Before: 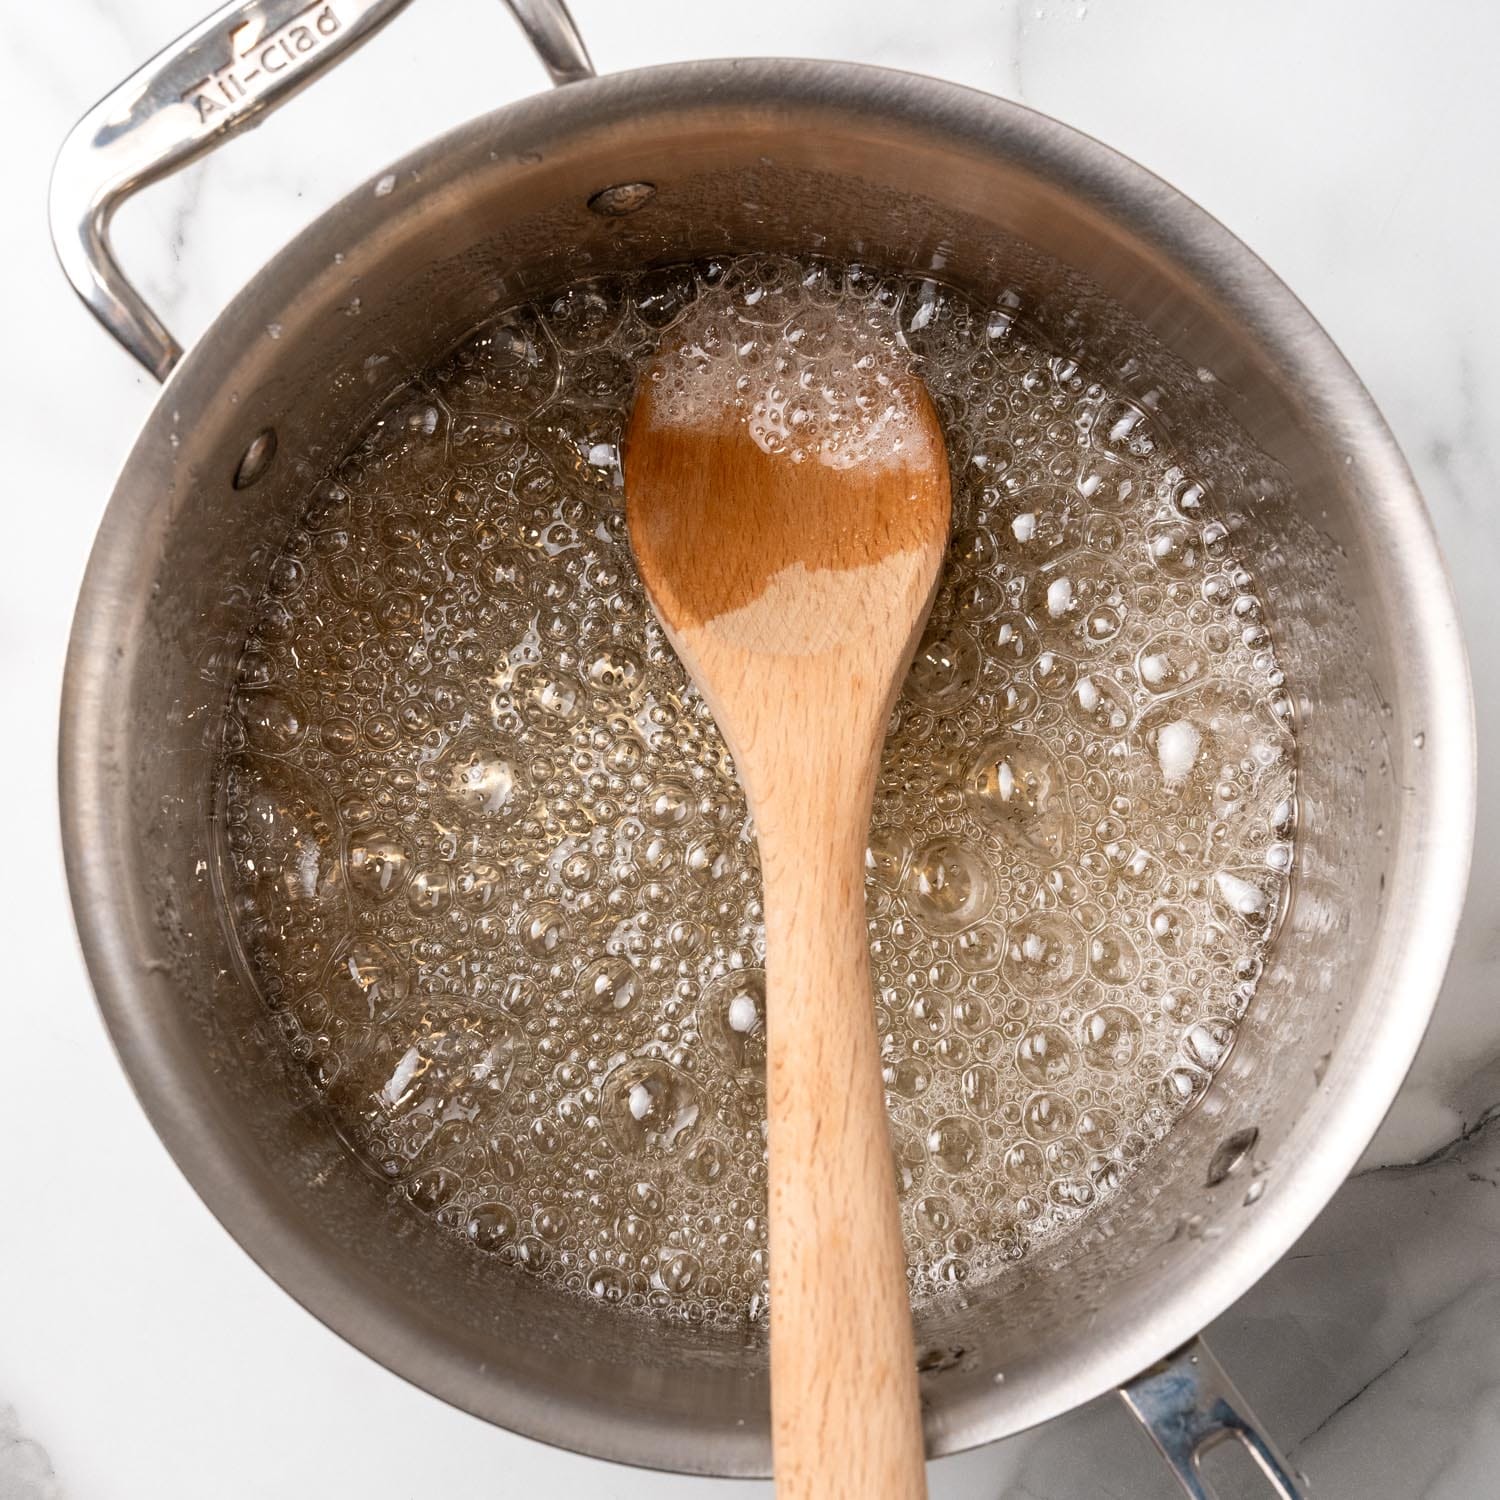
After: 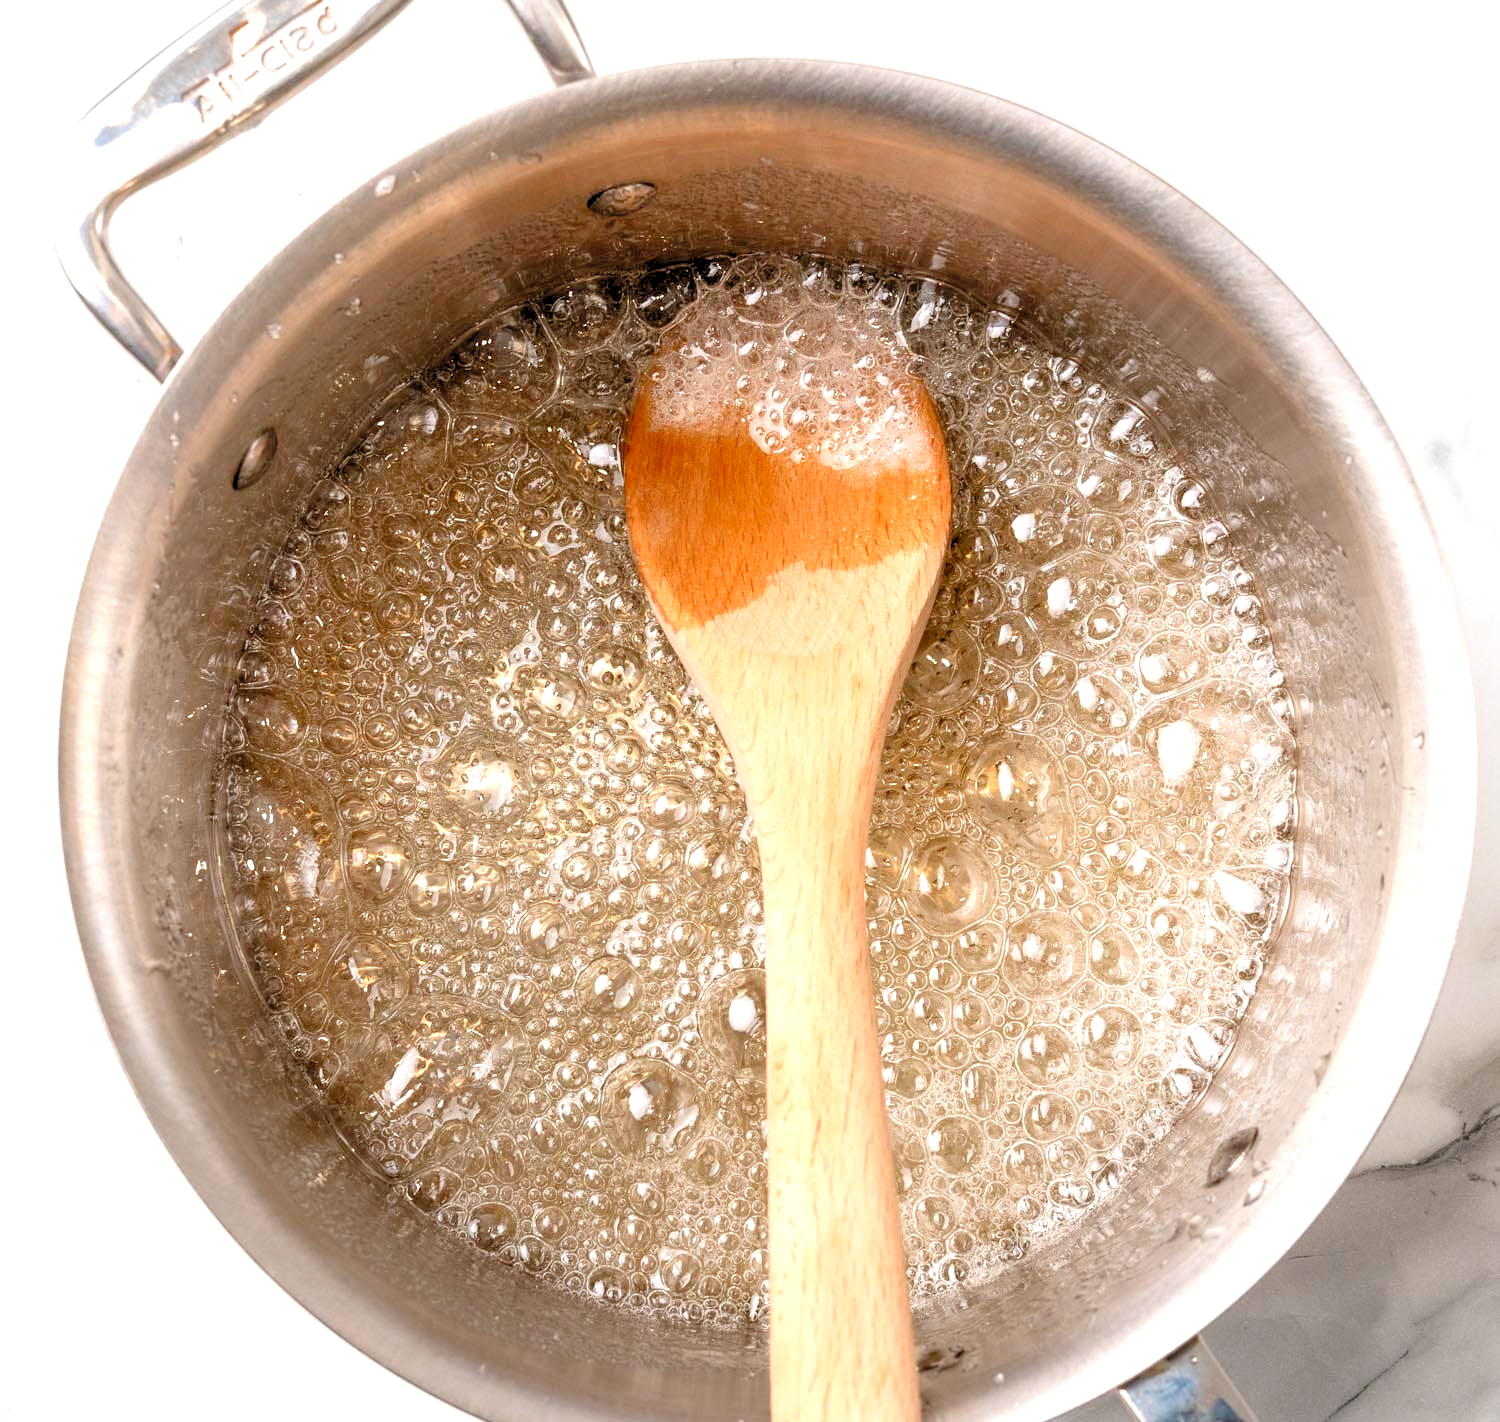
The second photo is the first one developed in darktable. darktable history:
crop and rotate: top 0.01%, bottom 5.172%
levels: levels [0.036, 0.364, 0.827]
